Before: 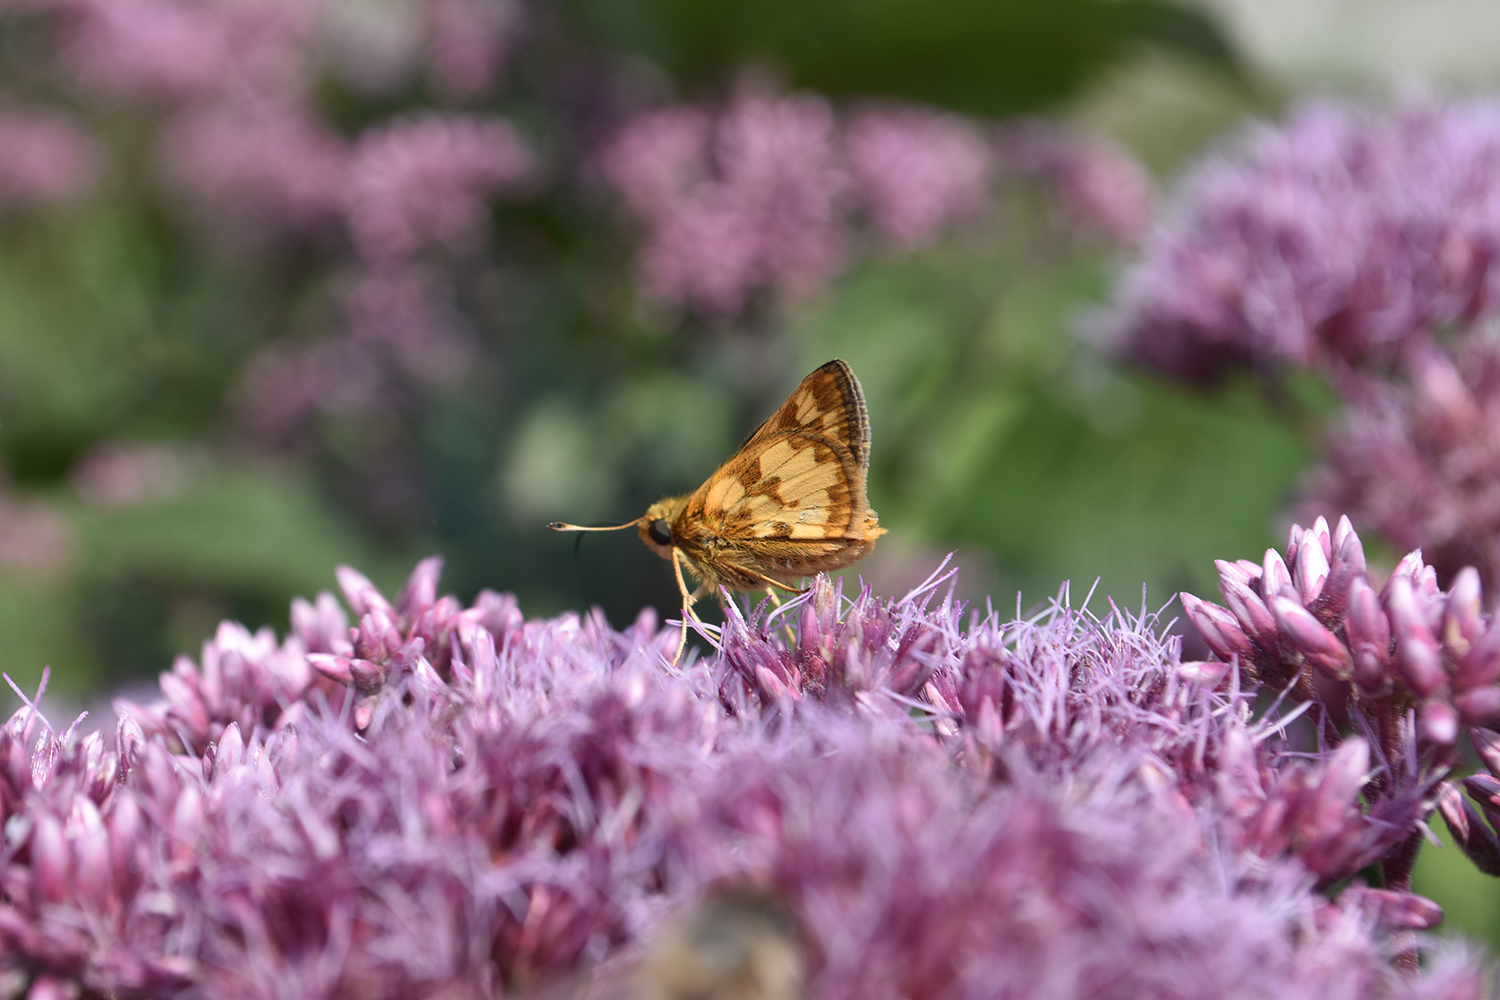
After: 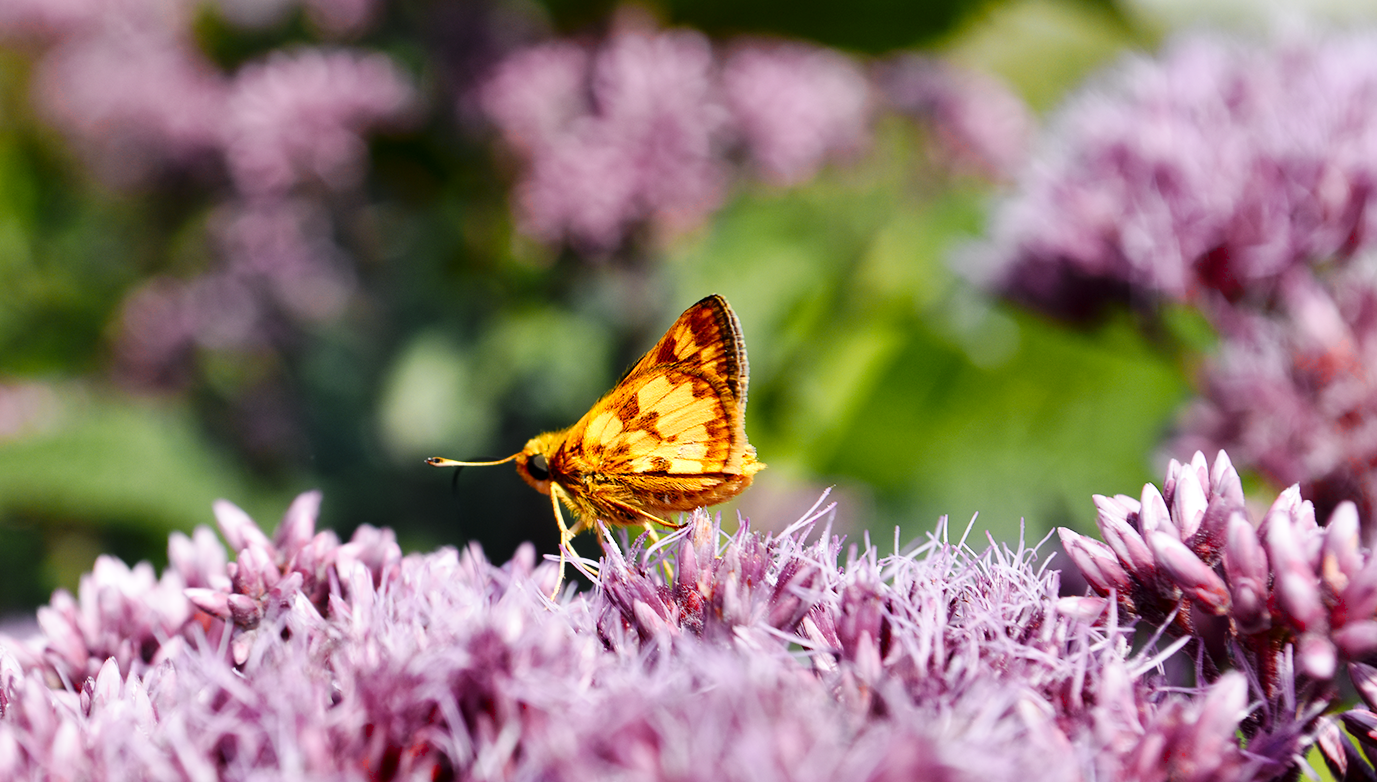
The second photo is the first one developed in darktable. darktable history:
exposure: black level correction 0.01, exposure 0.016 EV, compensate highlight preservation false
crop: left 8.174%, top 6.55%, bottom 15.195%
color zones: curves: ch0 [(0, 0.511) (0.143, 0.531) (0.286, 0.56) (0.429, 0.5) (0.571, 0.5) (0.714, 0.5) (0.857, 0.5) (1, 0.5)]; ch1 [(0, 0.525) (0.143, 0.705) (0.286, 0.715) (0.429, 0.35) (0.571, 0.35) (0.714, 0.35) (0.857, 0.4) (1, 0.4)]; ch2 [(0, 0.572) (0.143, 0.512) (0.286, 0.473) (0.429, 0.45) (0.571, 0.5) (0.714, 0.5) (0.857, 0.518) (1, 0.518)]
base curve: curves: ch0 [(0, 0) (0.036, 0.025) (0.121, 0.166) (0.206, 0.329) (0.605, 0.79) (1, 1)], preserve colors none
